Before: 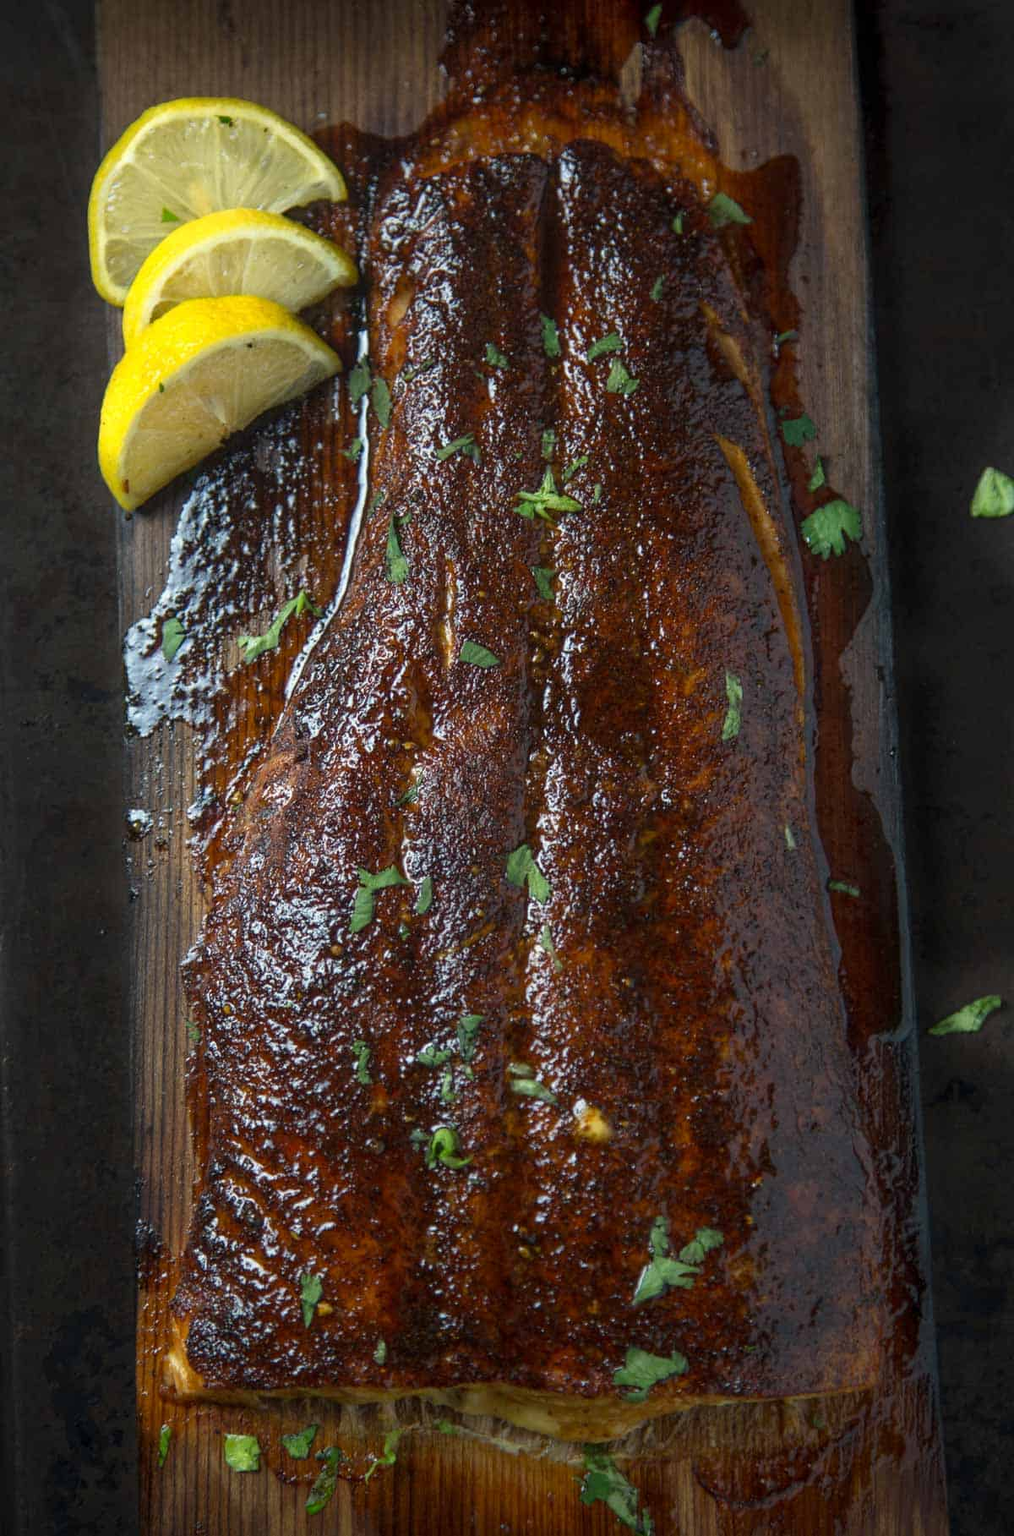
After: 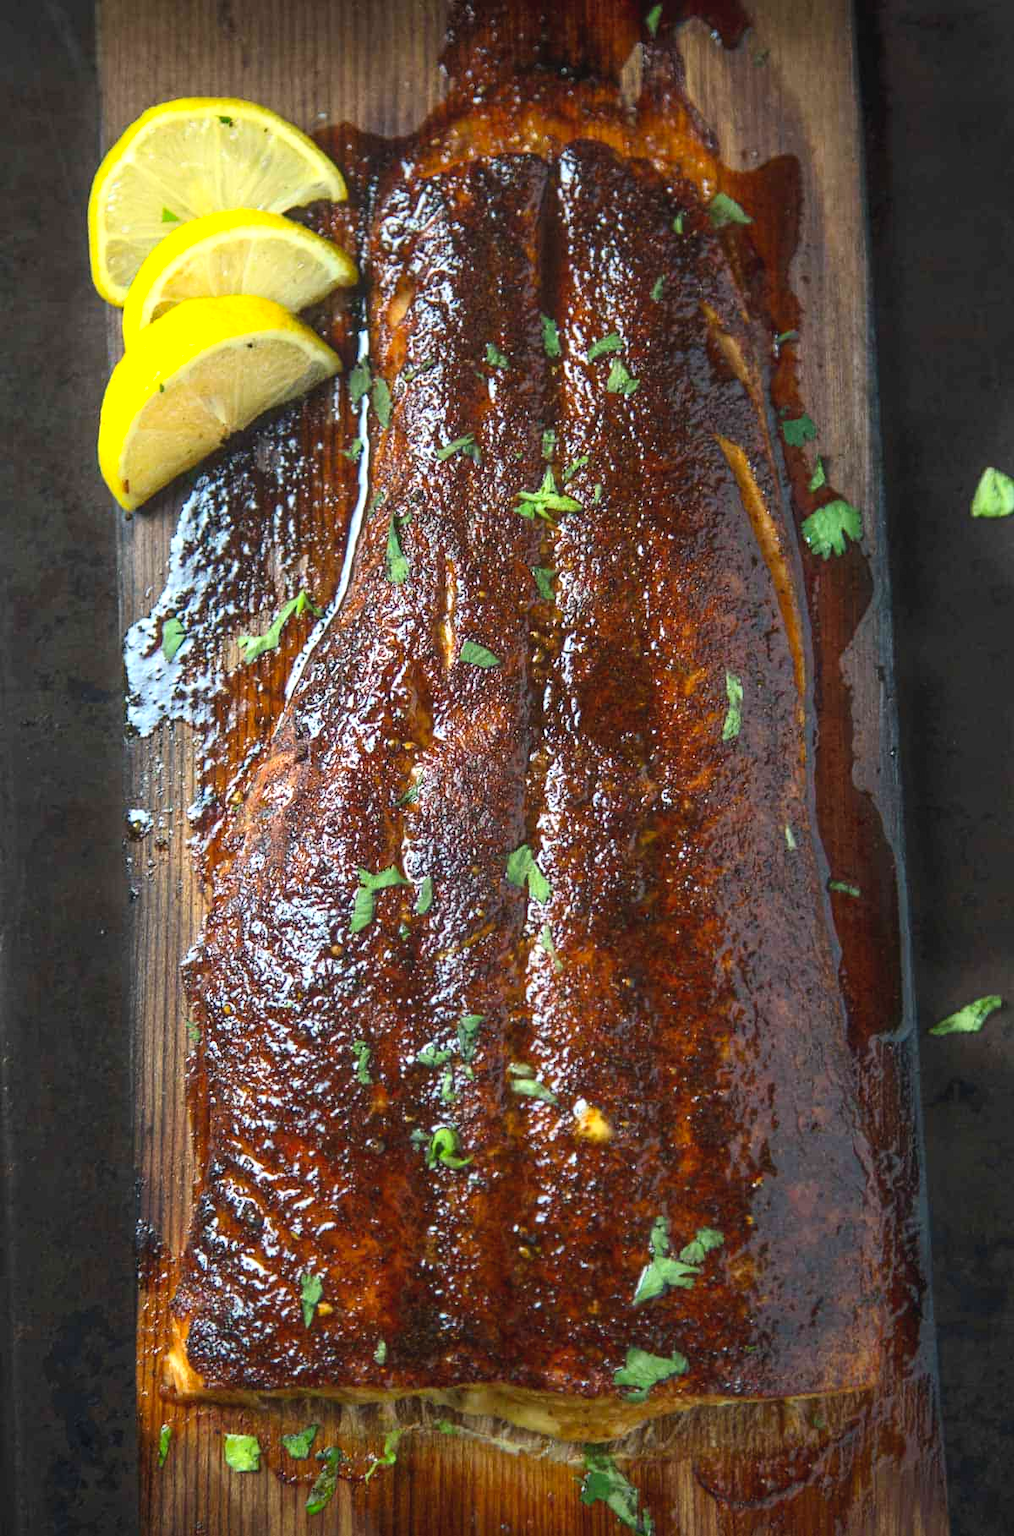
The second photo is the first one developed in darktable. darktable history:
contrast brightness saturation: contrast 0.2, brightness 0.16, saturation 0.22
exposure: black level correction -0.002, exposure 0.54 EV, compensate highlight preservation false
